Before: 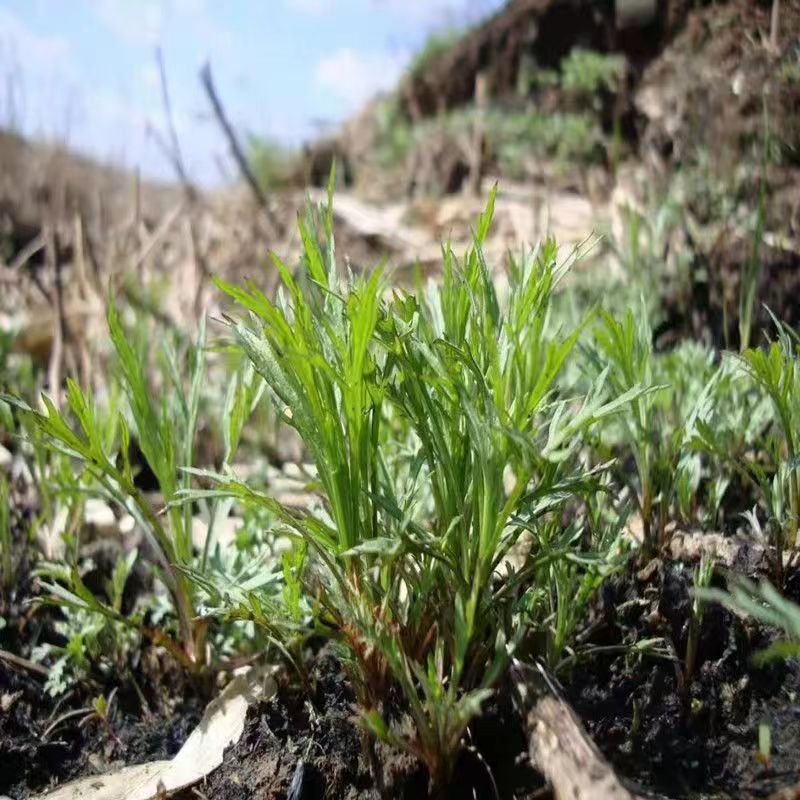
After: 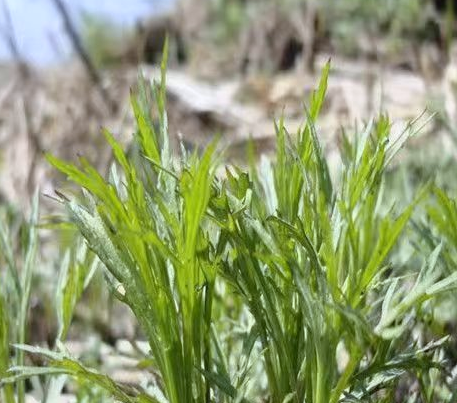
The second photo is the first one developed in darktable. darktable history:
color contrast: green-magenta contrast 0.81
crop: left 20.932%, top 15.471%, right 21.848%, bottom 34.081%
white balance: red 0.967, blue 1.049
